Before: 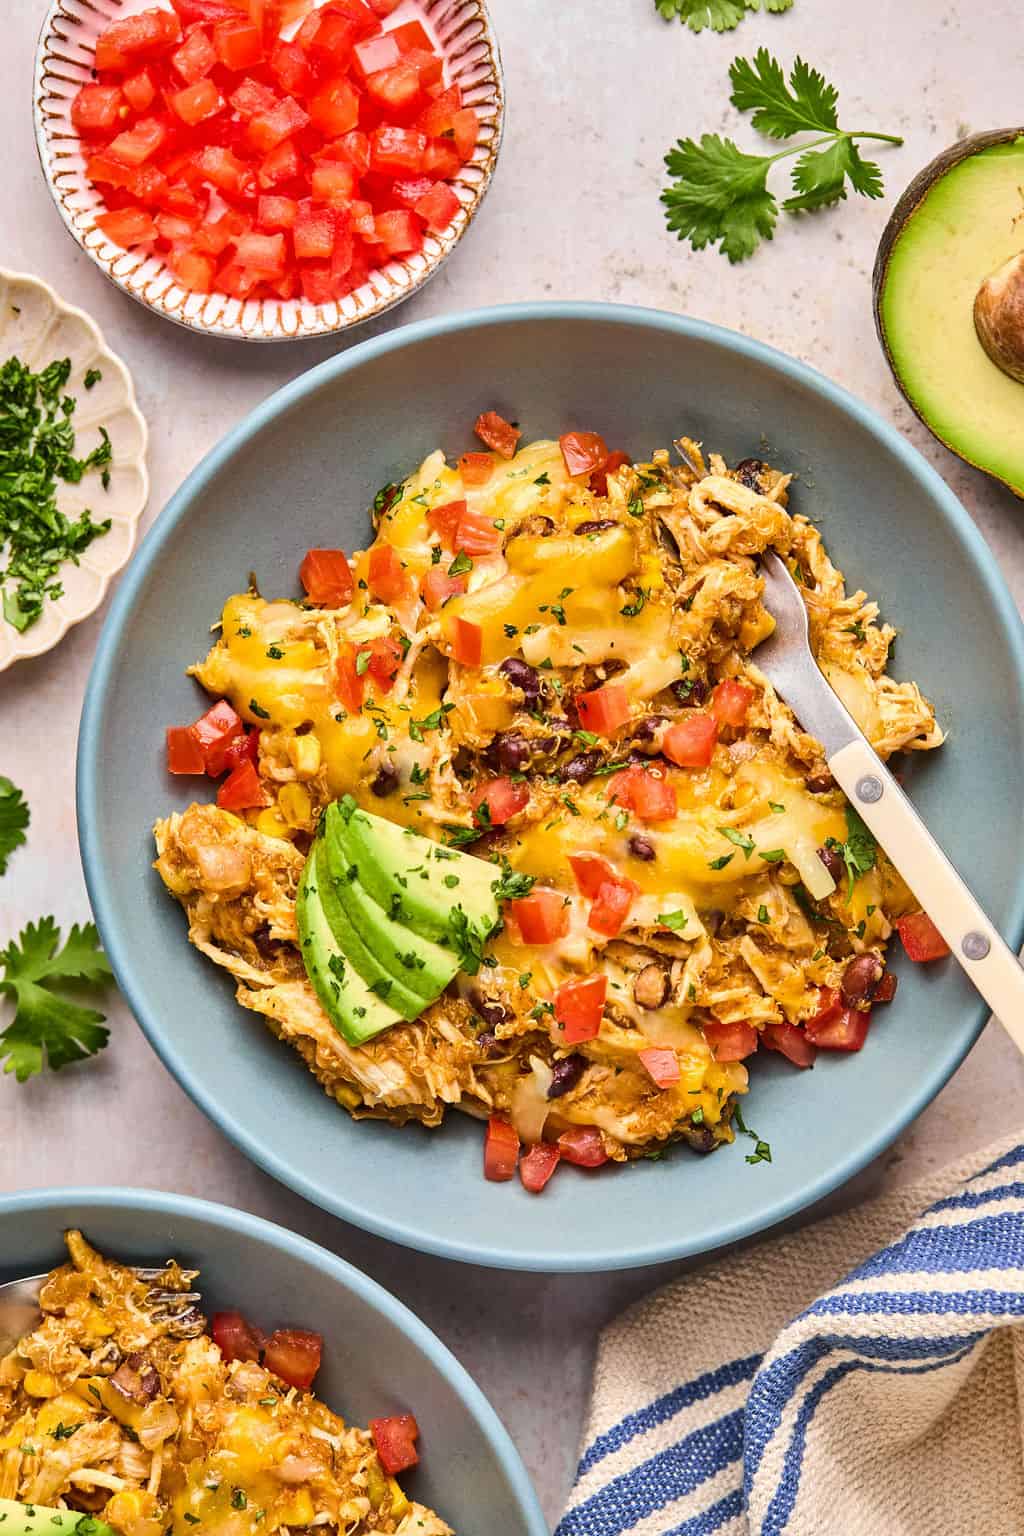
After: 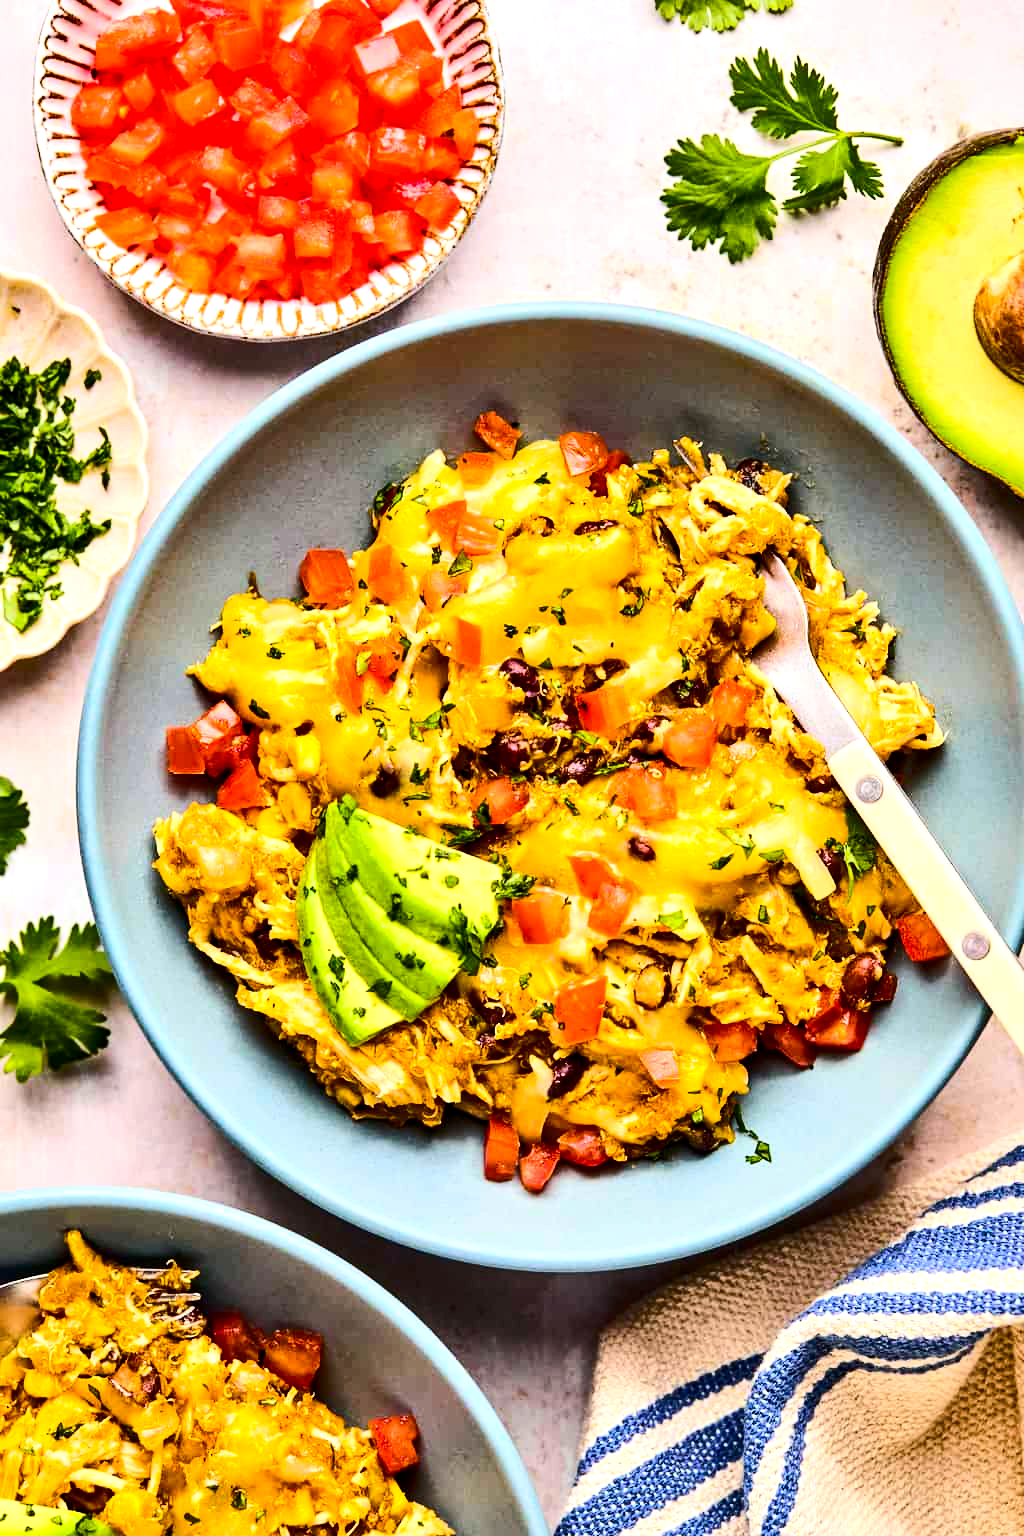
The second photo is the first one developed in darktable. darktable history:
tone equalizer: -8 EV -0.75 EV, -7 EV -0.7 EV, -6 EV -0.6 EV, -5 EV -0.4 EV, -3 EV 0.4 EV, -2 EV 0.6 EV, -1 EV 0.7 EV, +0 EV 0.75 EV, edges refinement/feathering 500, mask exposure compensation -1.57 EV, preserve details no
color balance rgb: perceptual saturation grading › global saturation 25%, perceptual brilliance grading › mid-tones 10%, perceptual brilliance grading › shadows 15%, global vibrance 20%
contrast brightness saturation: contrast 0.22
exposure: black level correction 0.009, exposure -0.159 EV, compensate highlight preservation false
